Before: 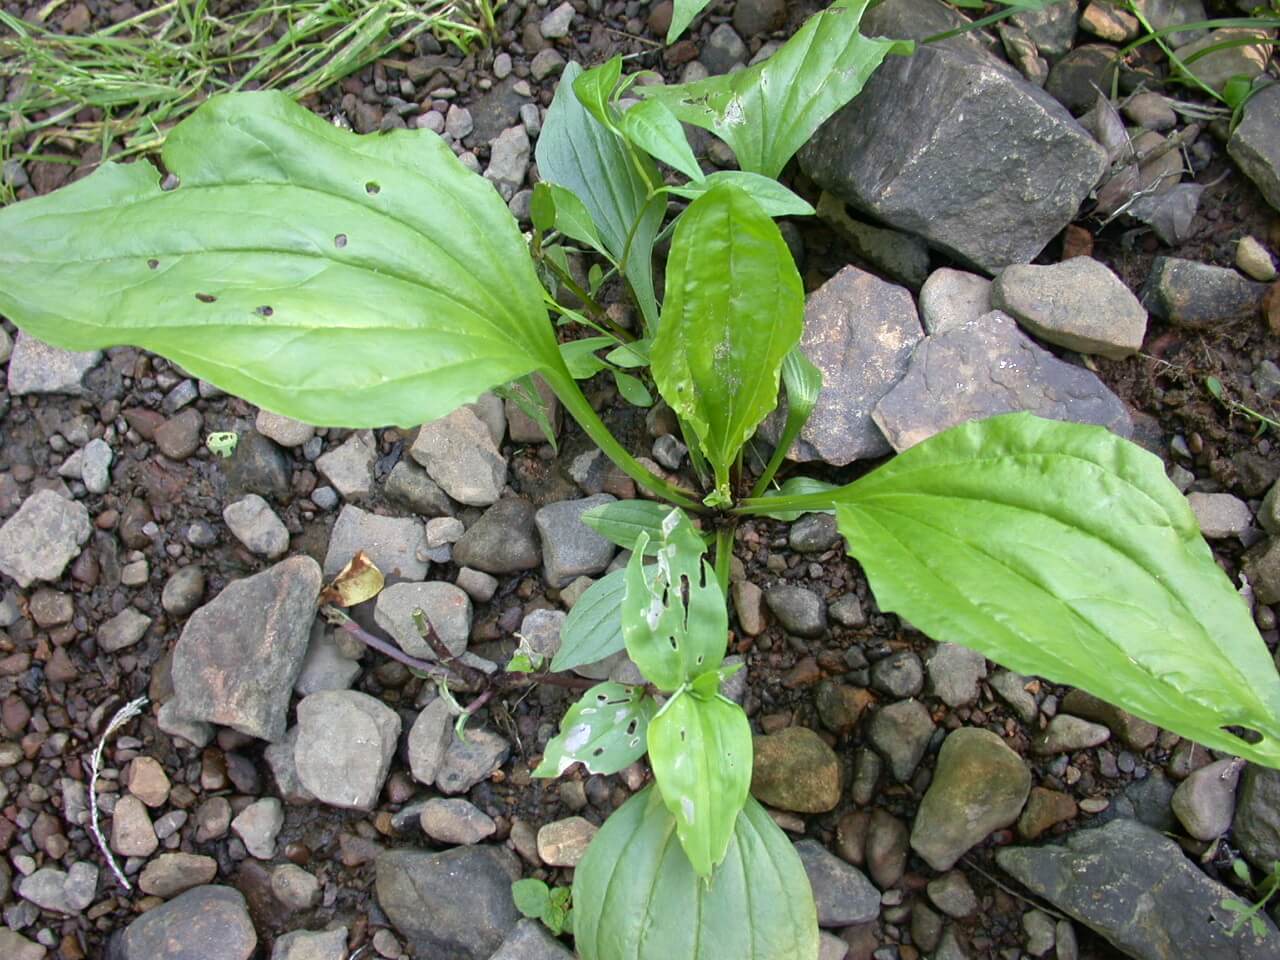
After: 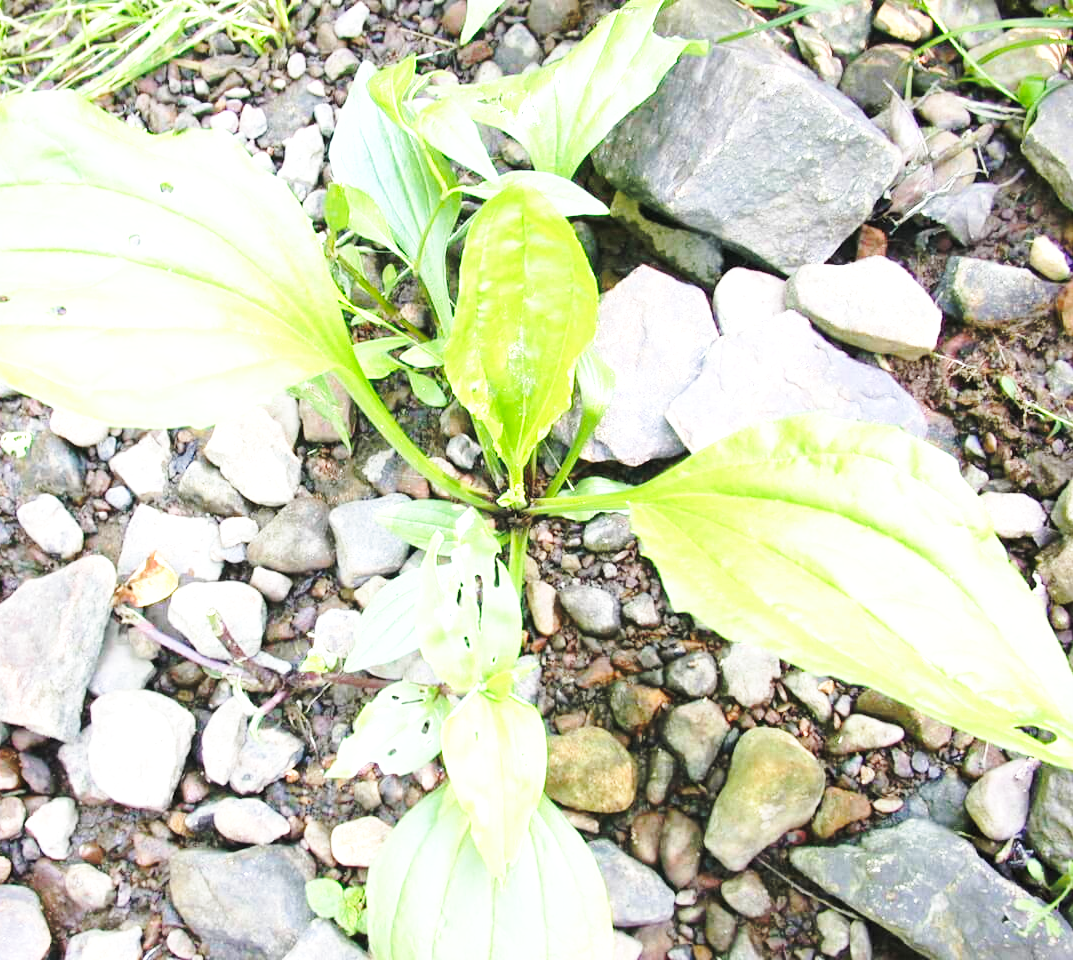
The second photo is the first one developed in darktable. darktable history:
crop: left 16.145%
contrast brightness saturation: brightness 0.13
base curve: curves: ch0 [(0, 0) (0.036, 0.037) (0.121, 0.228) (0.46, 0.76) (0.859, 0.983) (1, 1)], preserve colors none
exposure: black level correction 0, exposure 1.2 EV, compensate highlight preservation false
